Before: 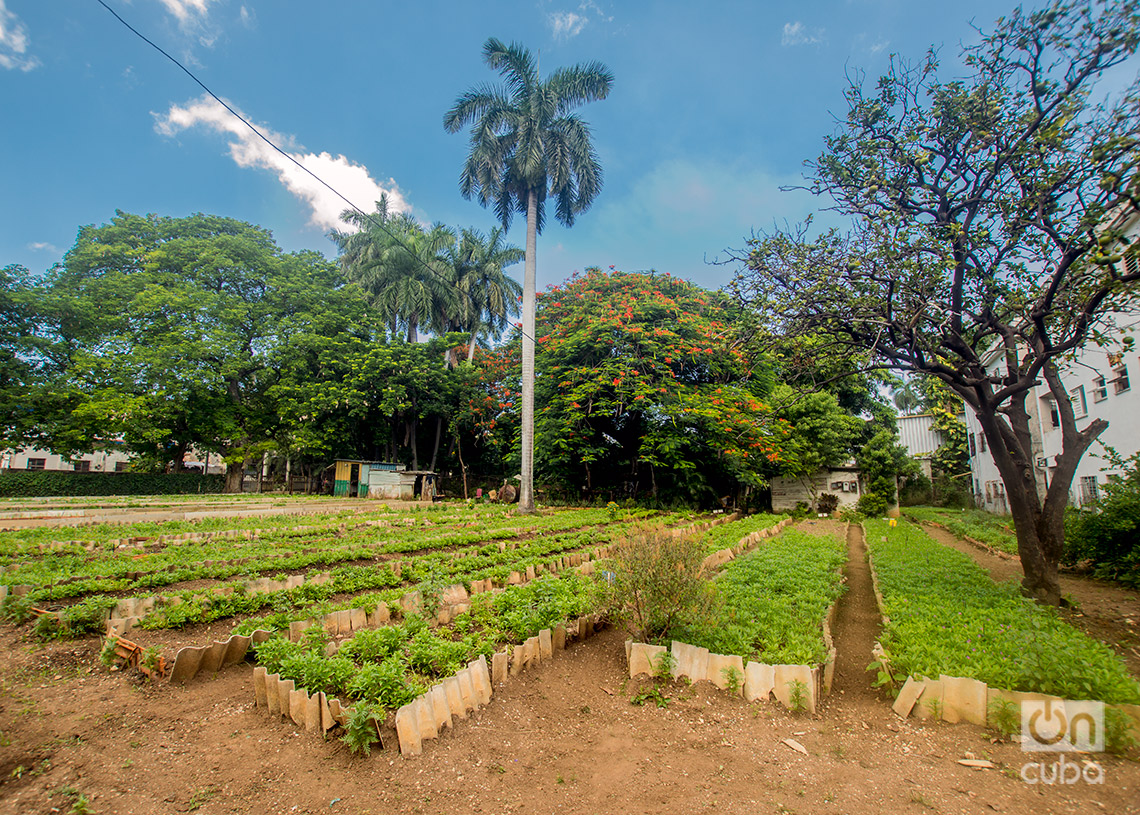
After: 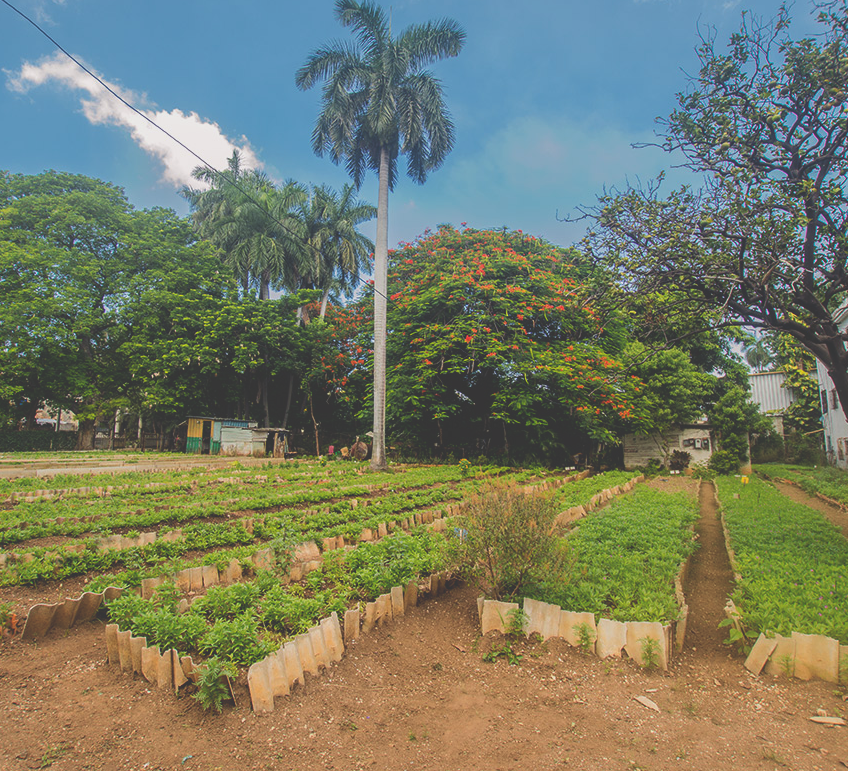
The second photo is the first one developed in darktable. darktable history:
crop and rotate: left 12.995%, top 5.337%, right 12.591%
shadows and highlights: radius 120.66, shadows 21.68, white point adjustment -9.55, highlights -15.29, highlights color adjustment 46.14%, soften with gaussian
exposure: black level correction -0.043, exposure 0.061 EV, compensate highlight preservation false
